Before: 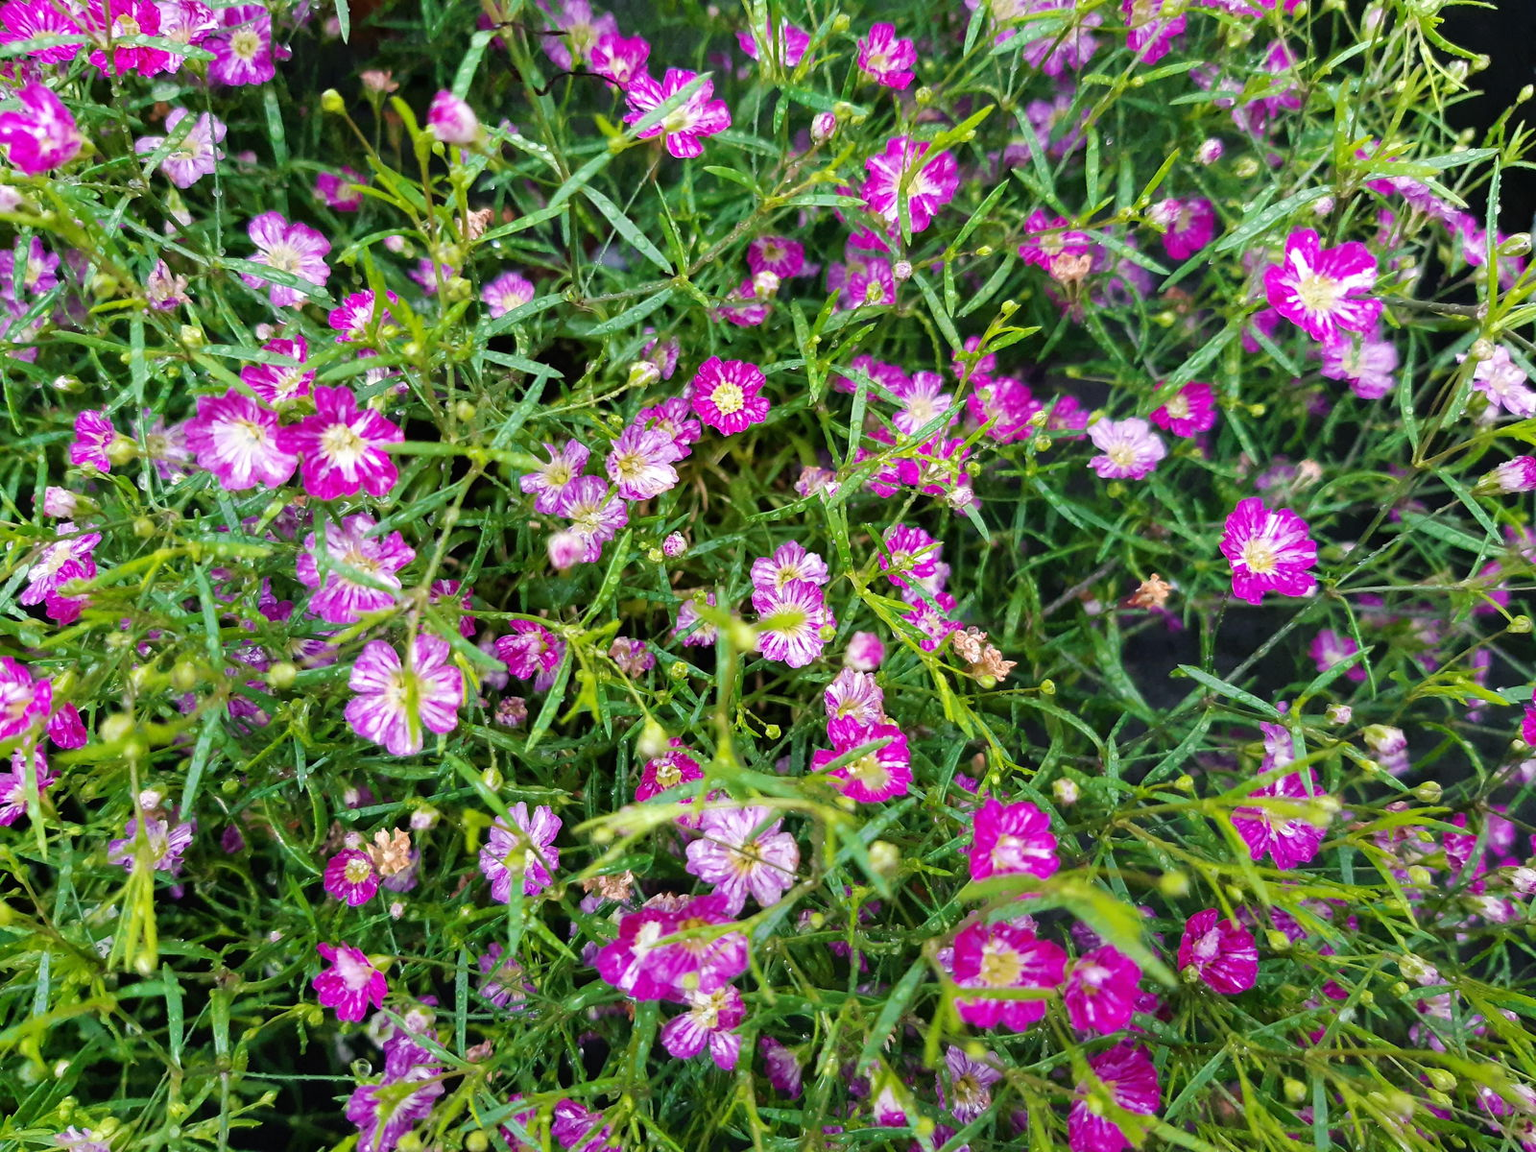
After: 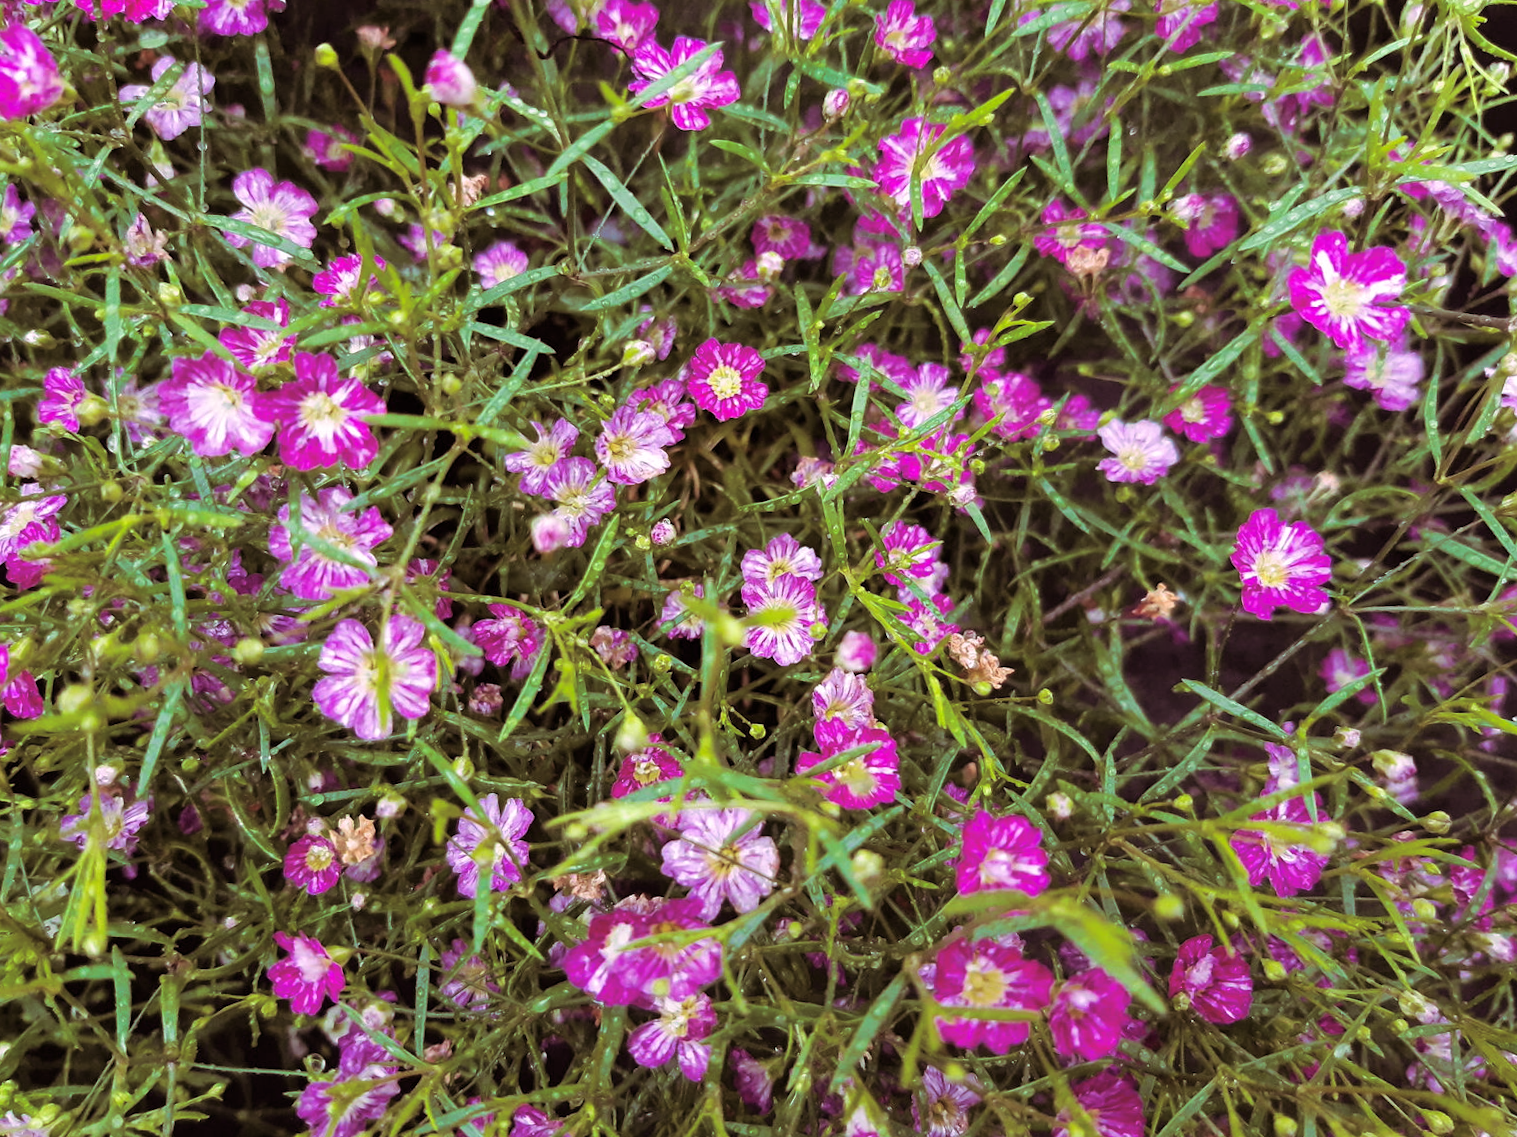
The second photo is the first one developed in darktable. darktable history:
split-toning: highlights › hue 298.8°, highlights › saturation 0.73, compress 41.76%
crop and rotate: angle -2.38°
